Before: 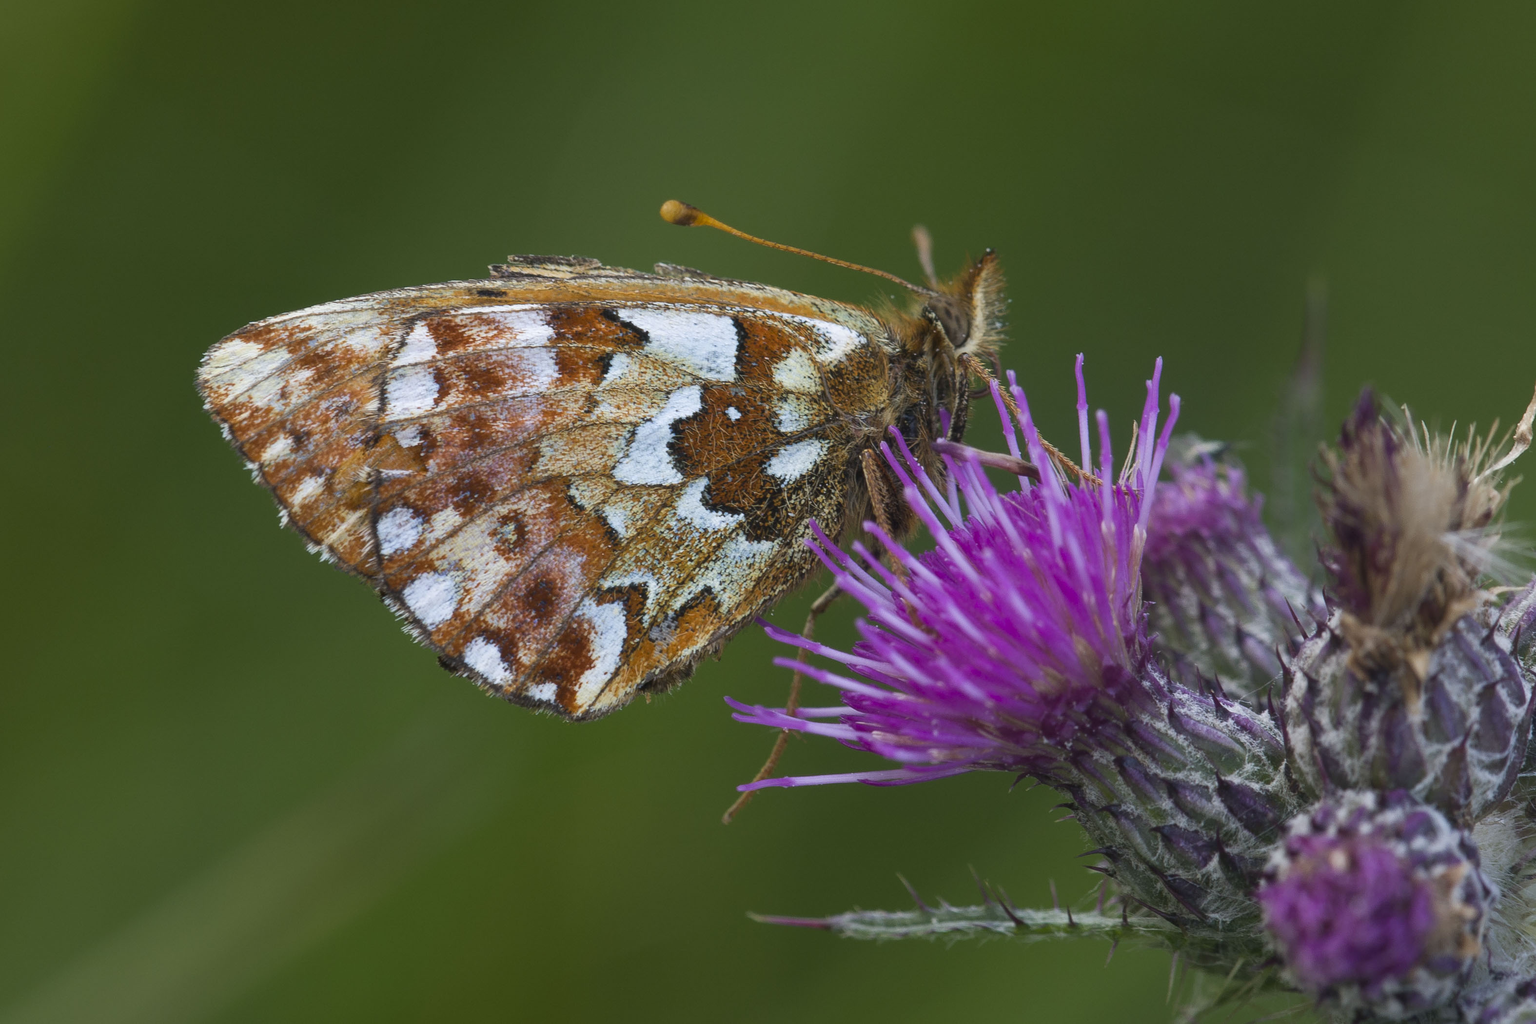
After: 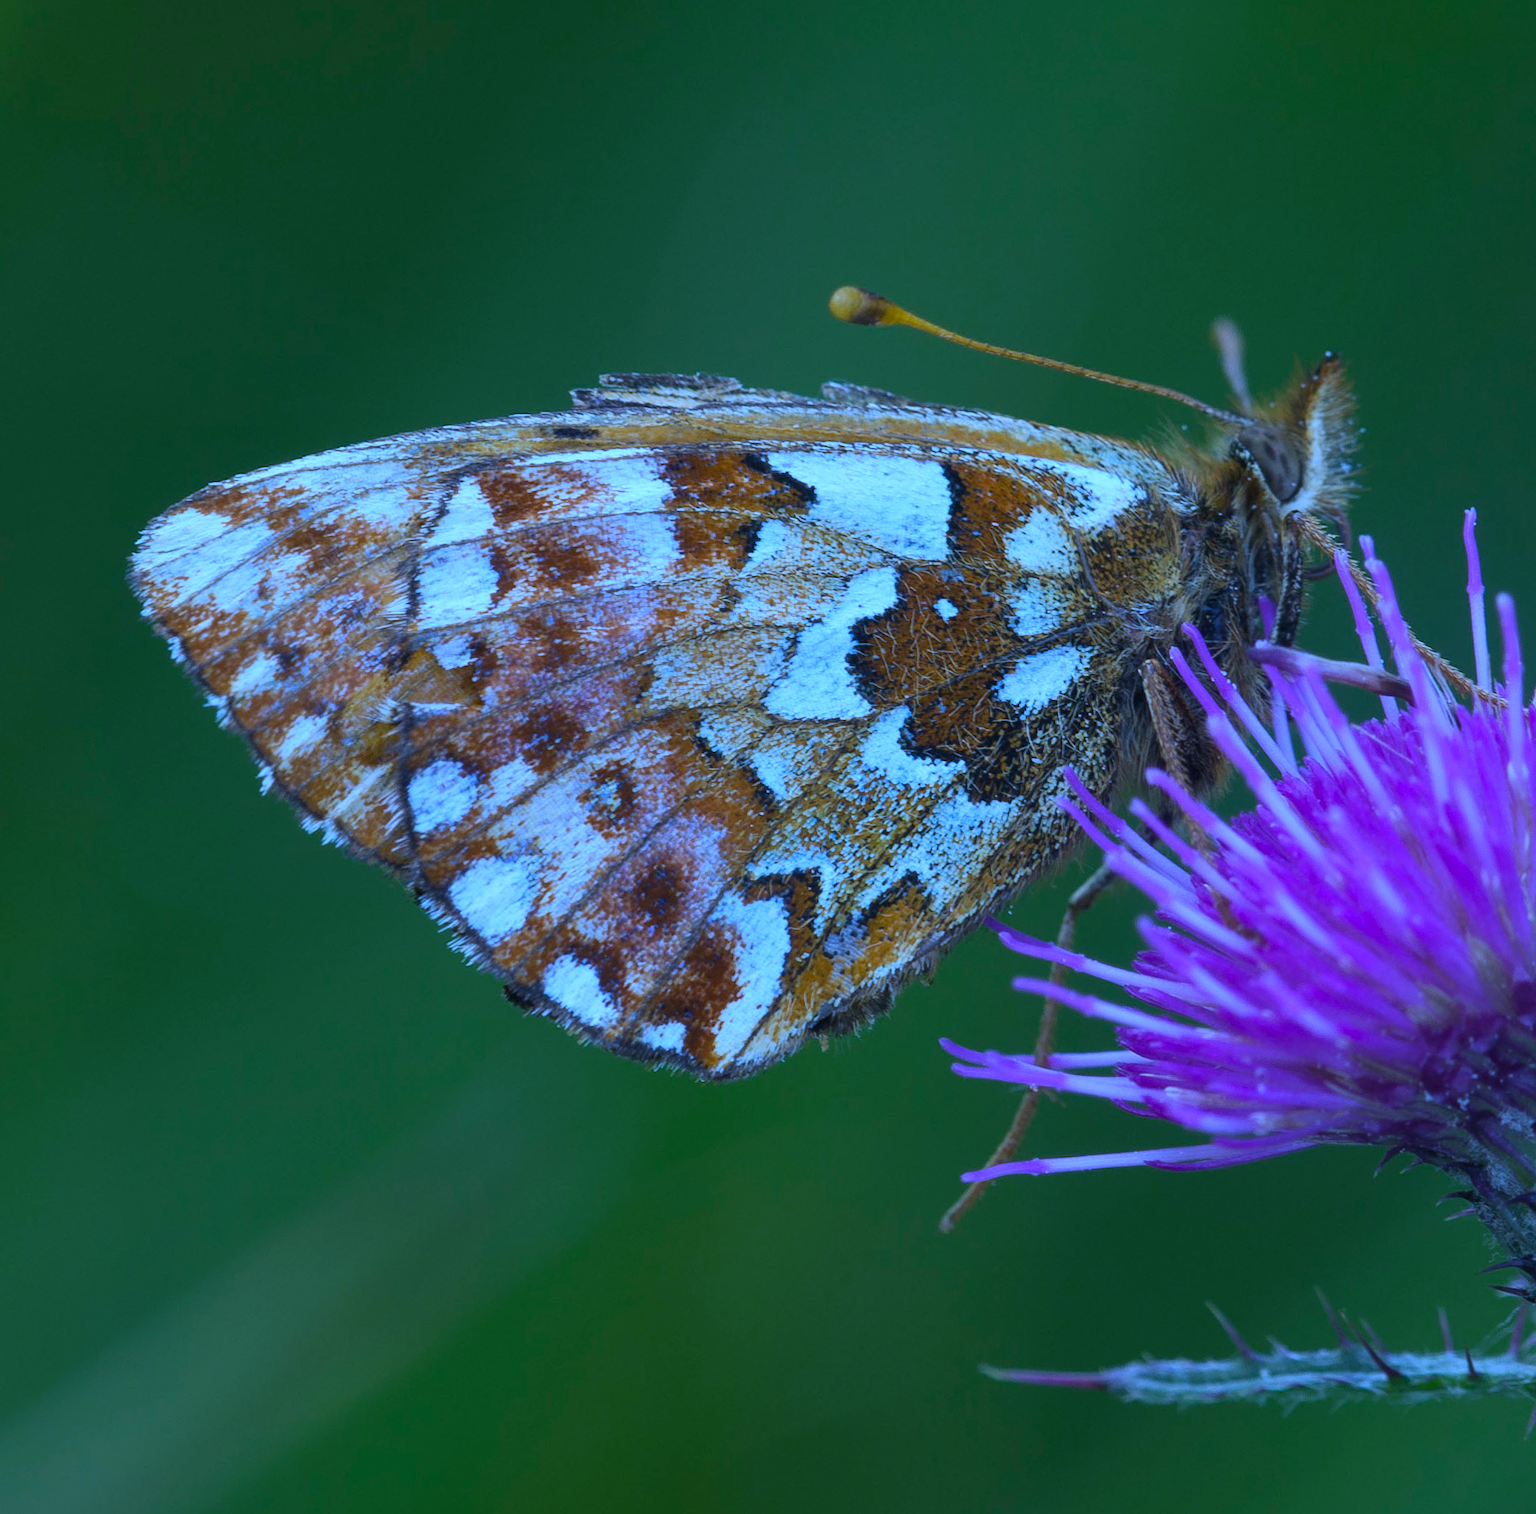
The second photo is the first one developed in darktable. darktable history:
crop and rotate: left 6.617%, right 26.717%
white balance: red 0.766, blue 1.537
rotate and perspective: rotation -1°, crop left 0.011, crop right 0.989, crop top 0.025, crop bottom 0.975
